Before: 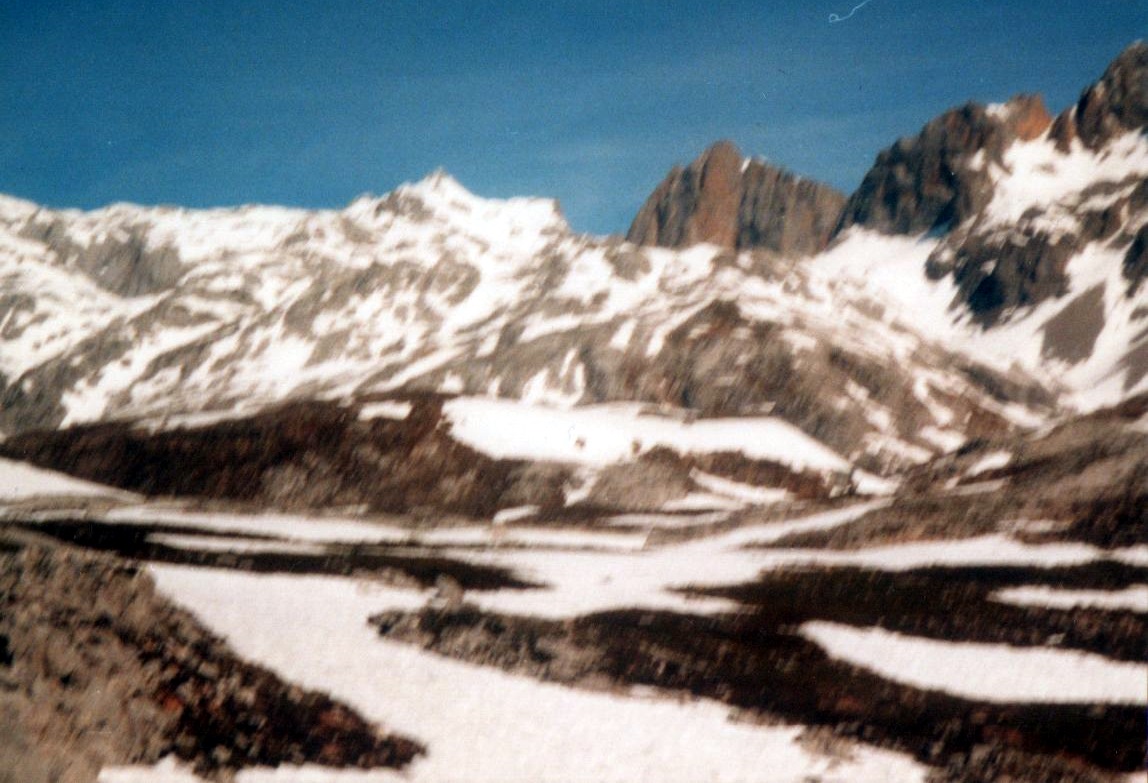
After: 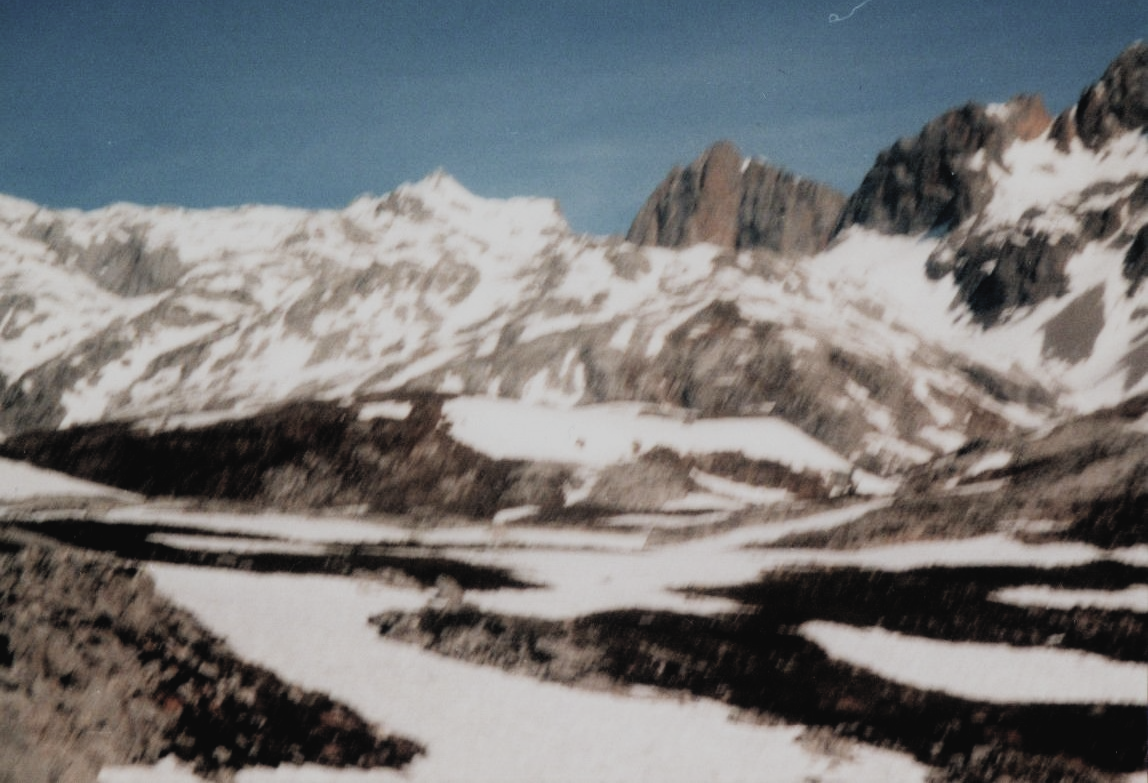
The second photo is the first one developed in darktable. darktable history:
filmic rgb: black relative exposure -7.79 EV, white relative exposure 4.32 EV, hardness 3.9, color science v4 (2020), iterations of high-quality reconstruction 0, contrast in shadows soft, contrast in highlights soft
contrast brightness saturation: contrast -0.057, saturation -0.39
